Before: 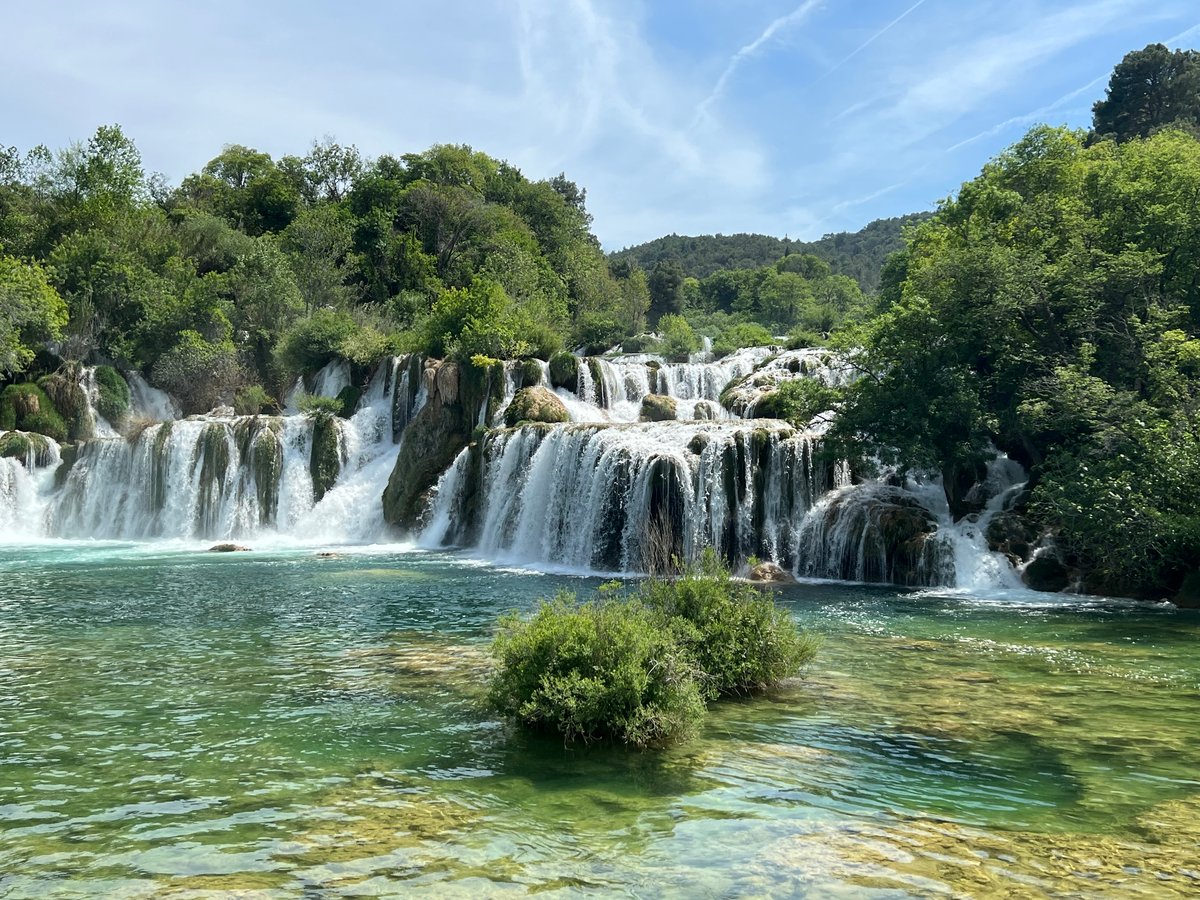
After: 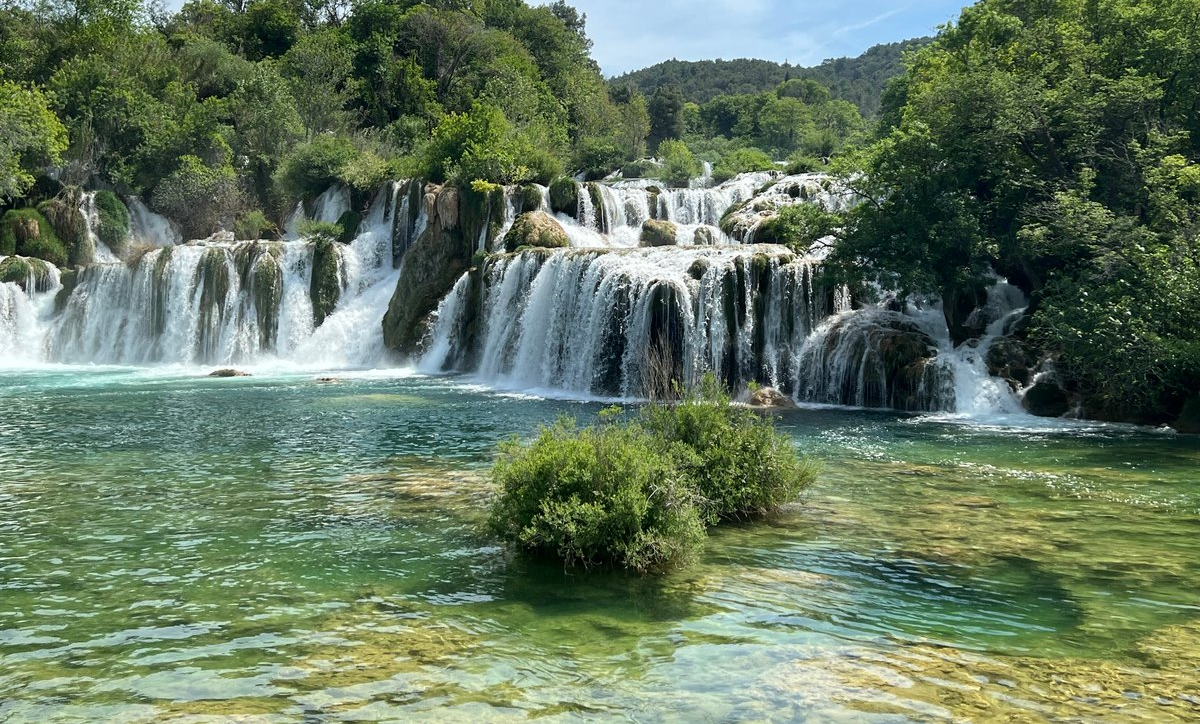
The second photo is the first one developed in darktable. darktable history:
crop and rotate: top 19.551%
